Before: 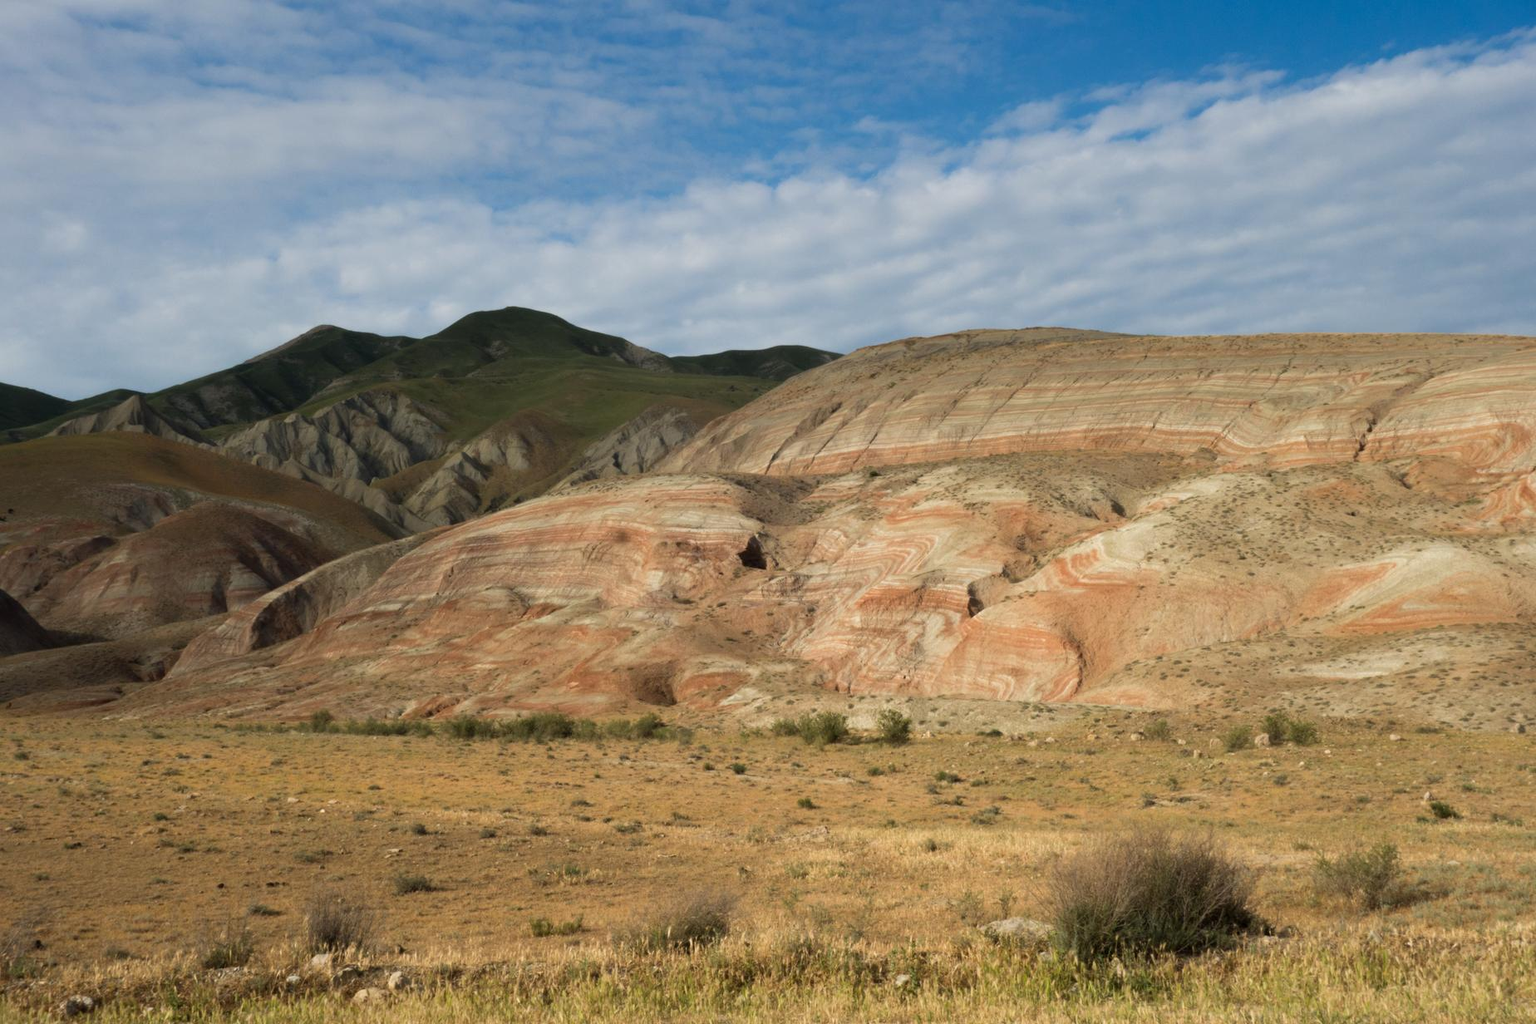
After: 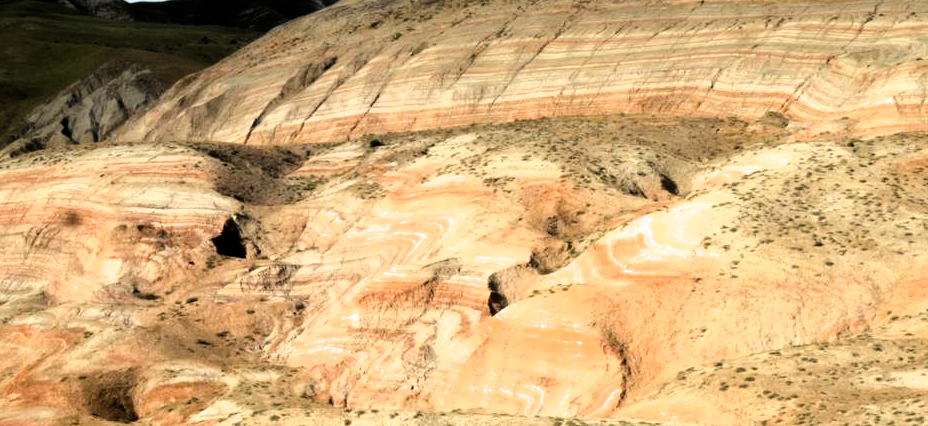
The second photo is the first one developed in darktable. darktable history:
color balance rgb: global offset › luminance -0.51%, perceptual saturation grading › global saturation 27.53%, perceptual saturation grading › highlights -25%, perceptual saturation grading › shadows 25%, perceptual brilliance grading › highlights 6.62%, perceptual brilliance grading › mid-tones 17.07%, perceptual brilliance grading › shadows -5.23%
filmic rgb: black relative exposure -8.2 EV, white relative exposure 2.2 EV, threshold 3 EV, hardness 7.11, latitude 85.74%, contrast 1.696, highlights saturation mix -4%, shadows ↔ highlights balance -2.69%, color science v5 (2021), contrast in shadows safe, contrast in highlights safe, enable highlight reconstruction true
crop: left 36.607%, top 34.735%, right 13.146%, bottom 30.611%
